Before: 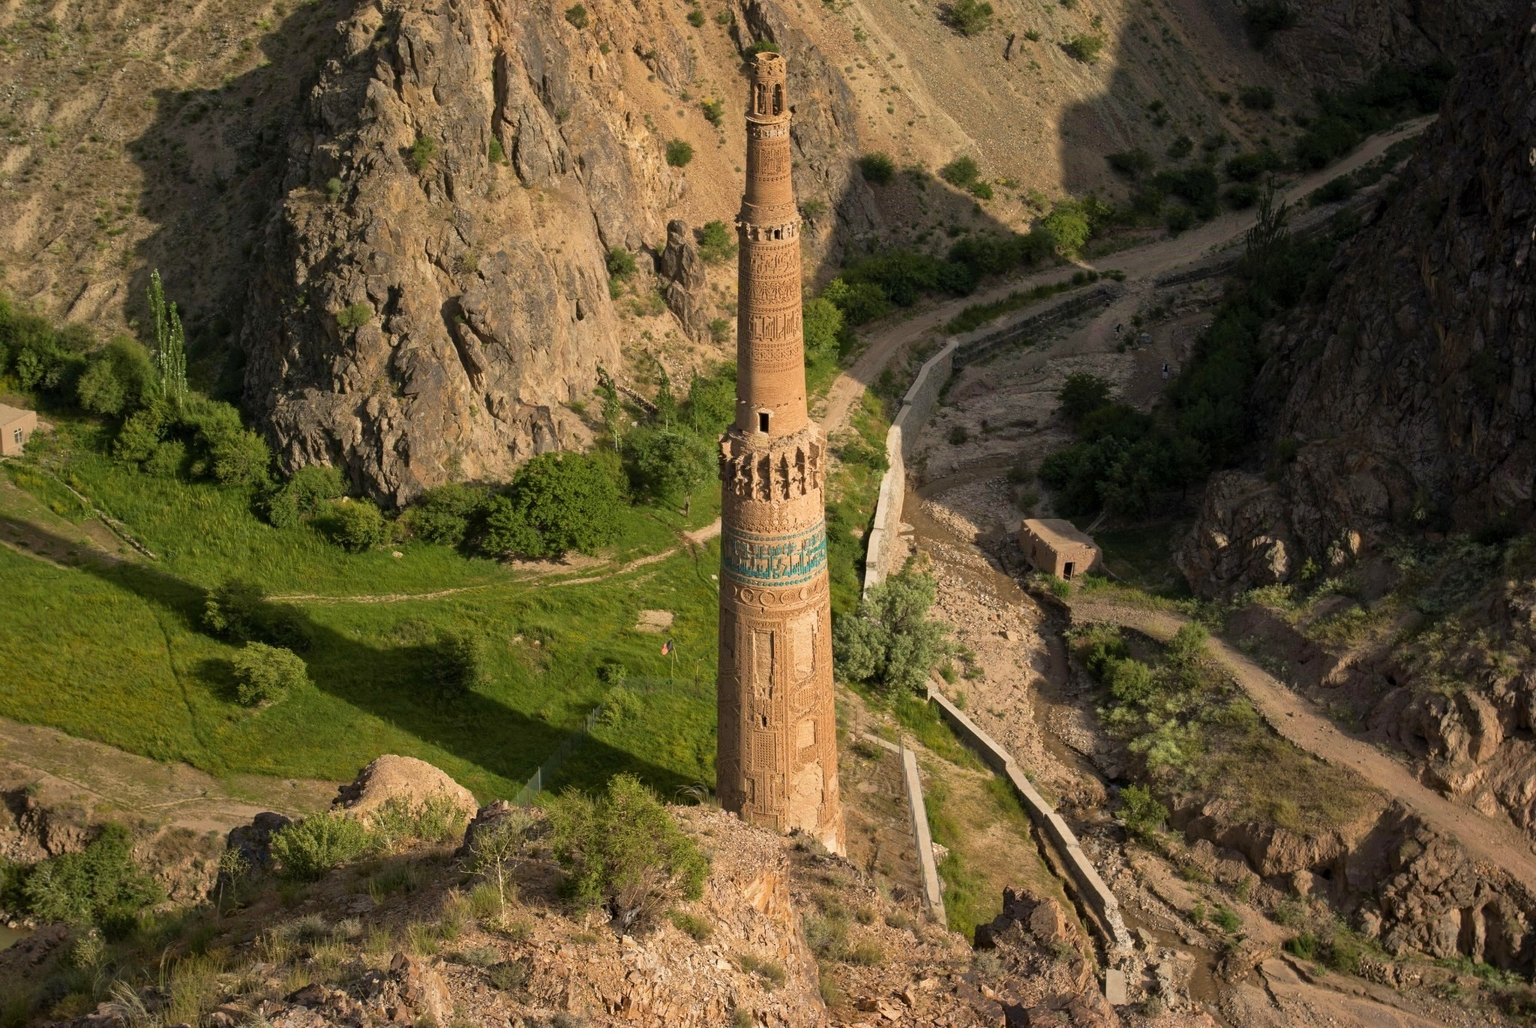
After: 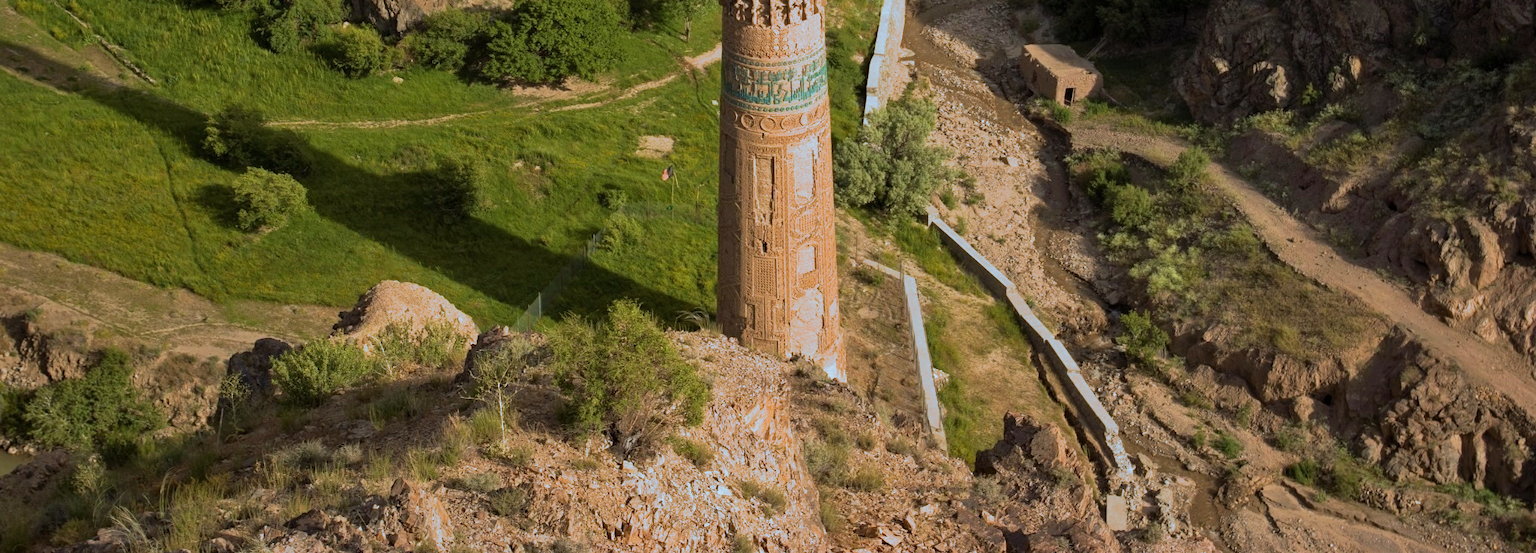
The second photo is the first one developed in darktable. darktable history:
split-toning: shadows › hue 351.18°, shadows › saturation 0.86, highlights › hue 218.82°, highlights › saturation 0.73, balance -19.167
crop and rotate: top 46.237%
